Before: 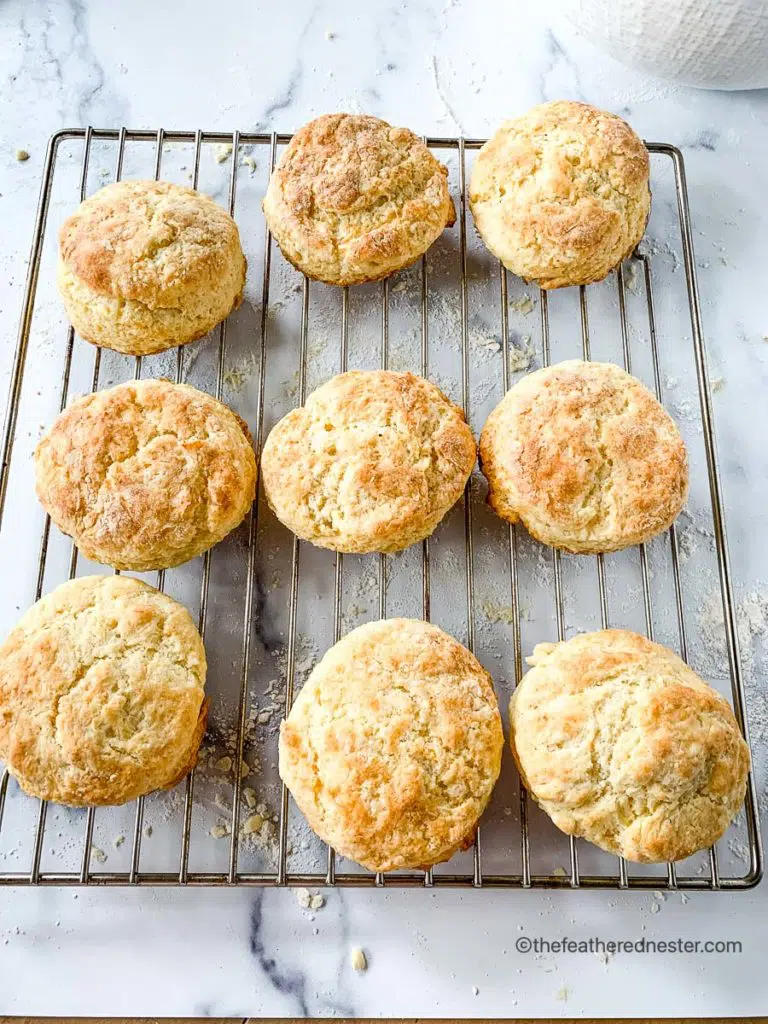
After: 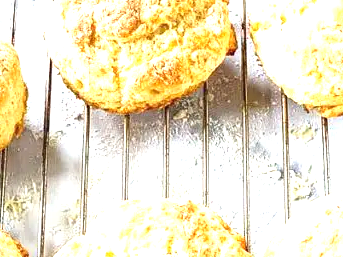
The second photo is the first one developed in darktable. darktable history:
crop: left 28.64%, top 16.832%, right 26.637%, bottom 58.055%
exposure: black level correction 0, exposure 1.4 EV, compensate highlight preservation false
